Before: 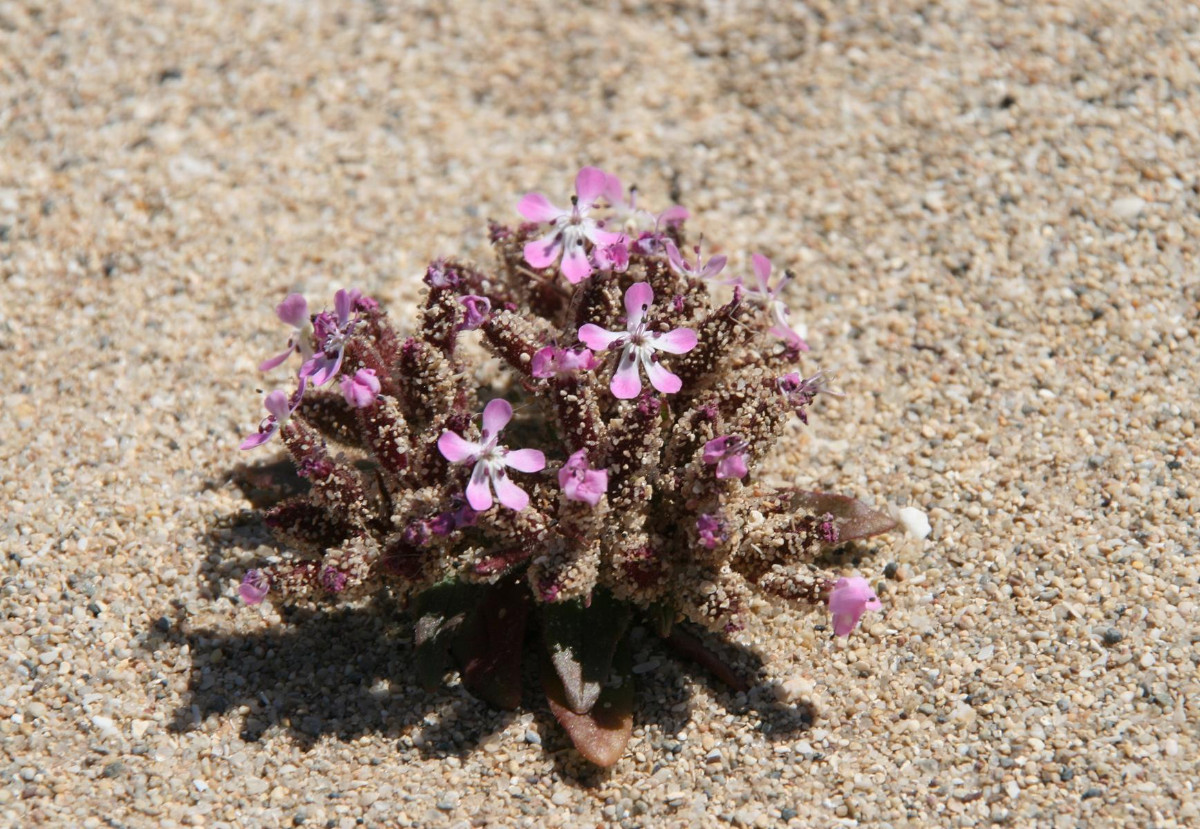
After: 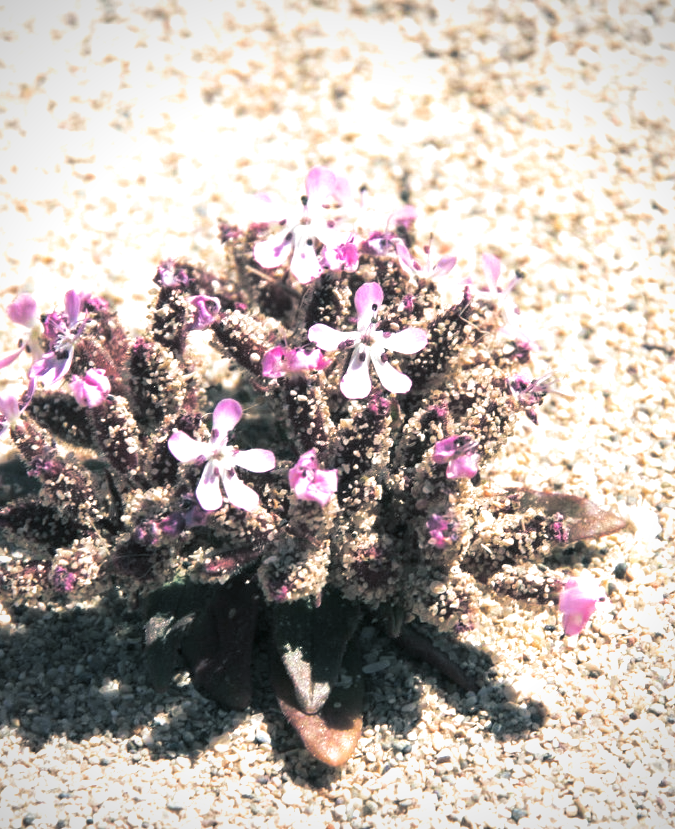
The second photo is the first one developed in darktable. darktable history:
exposure: black level correction 0, exposure 1.2 EV, compensate exposure bias true, compensate highlight preservation false
vignetting: fall-off radius 60.92%
split-toning: shadows › hue 205.2°, shadows › saturation 0.29, highlights › hue 50.4°, highlights › saturation 0.38, balance -49.9
crop and rotate: left 22.516%, right 21.234%
